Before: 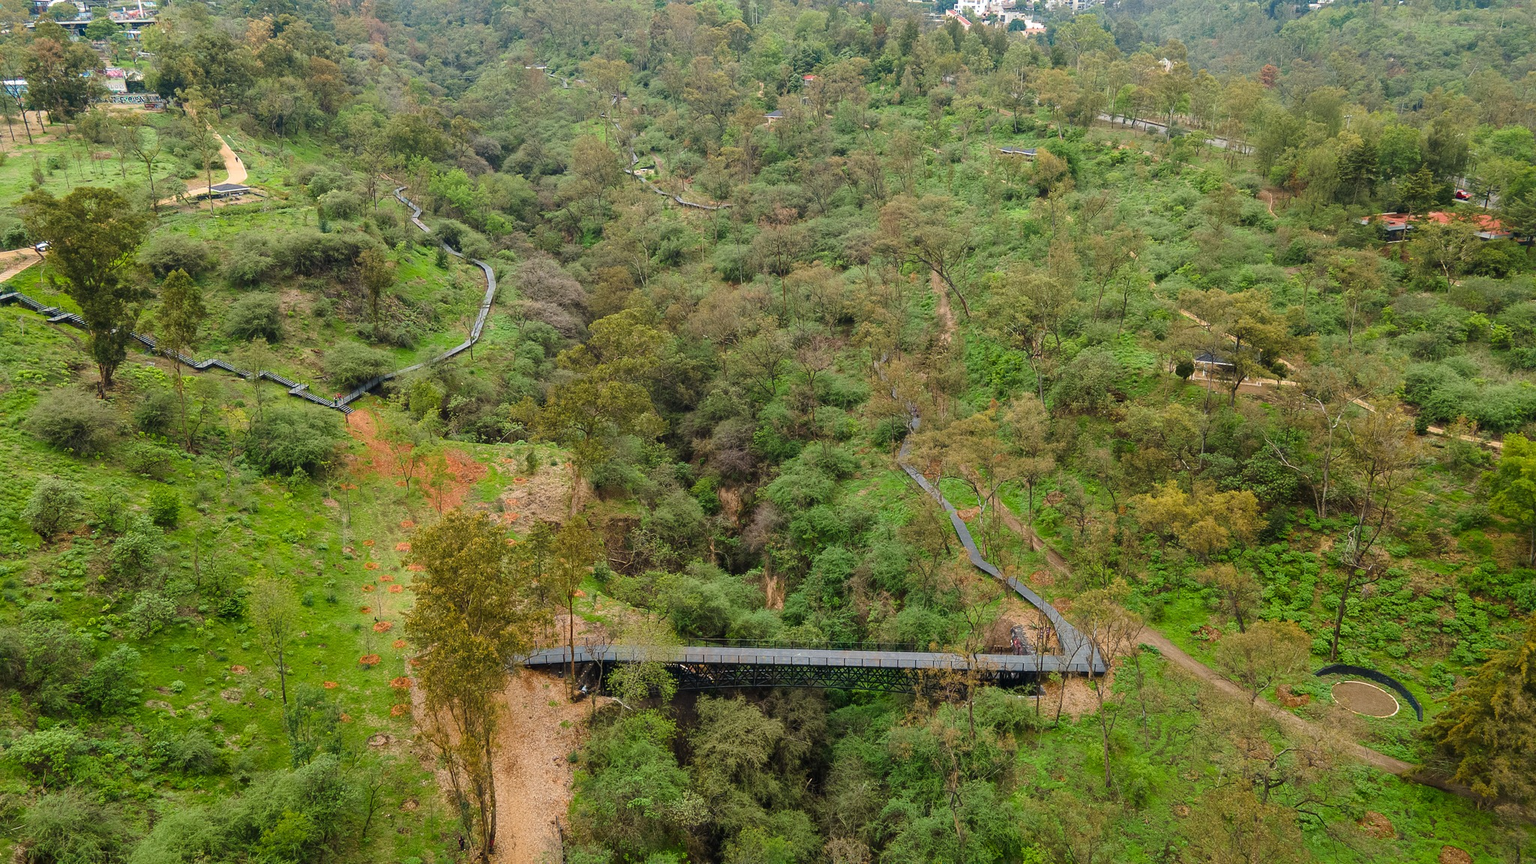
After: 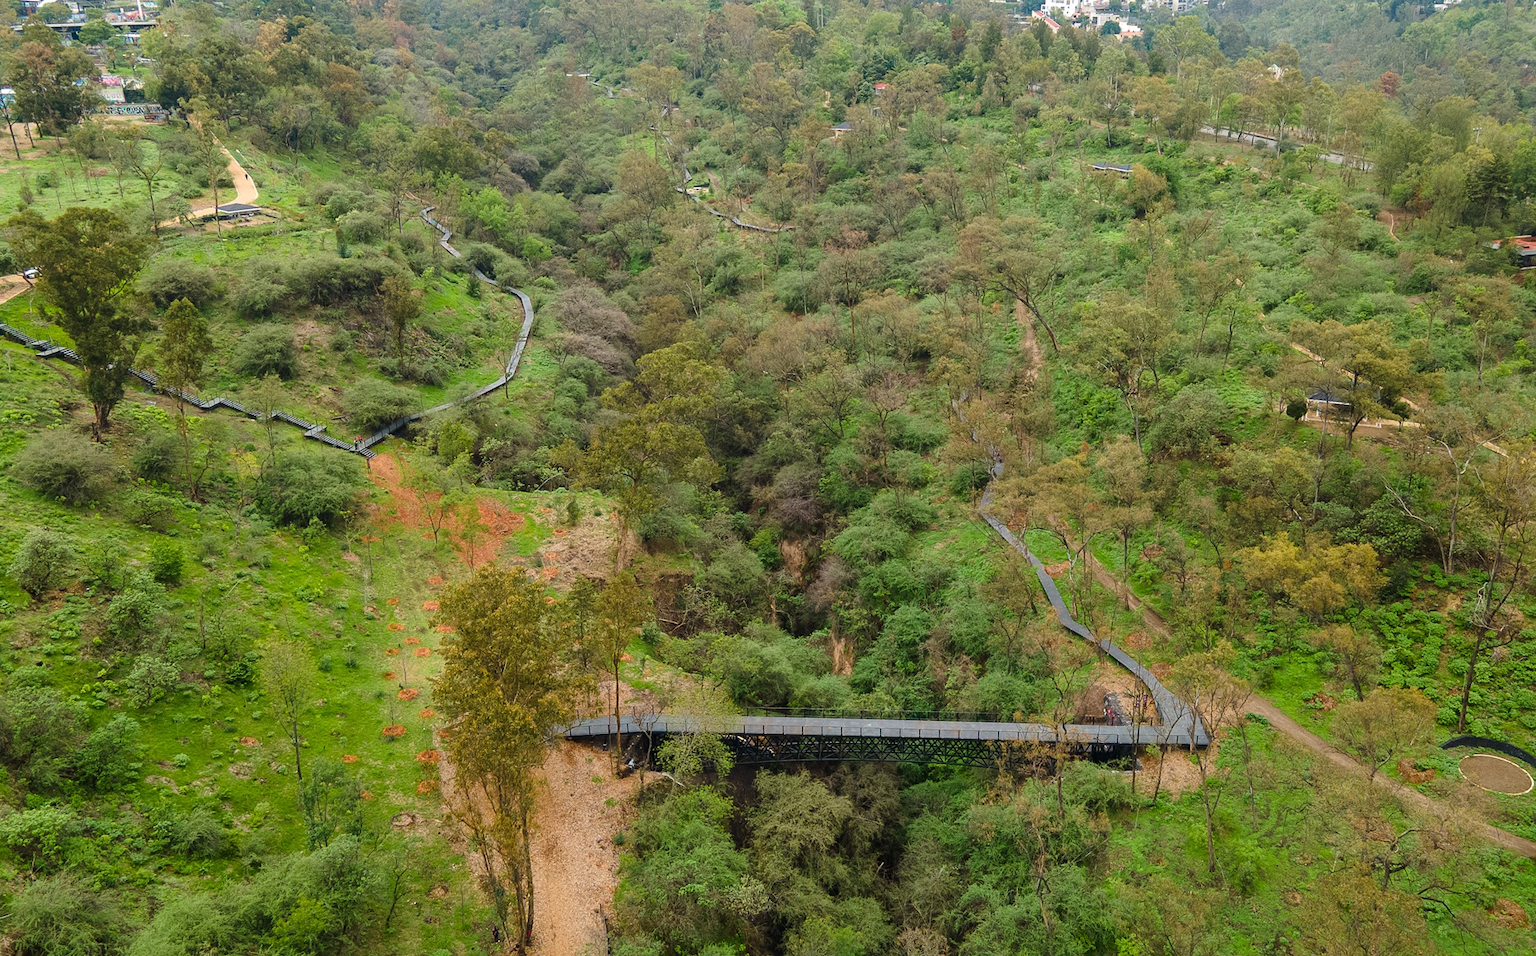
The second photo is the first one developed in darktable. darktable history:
crop and rotate: left 0.972%, right 8.723%
